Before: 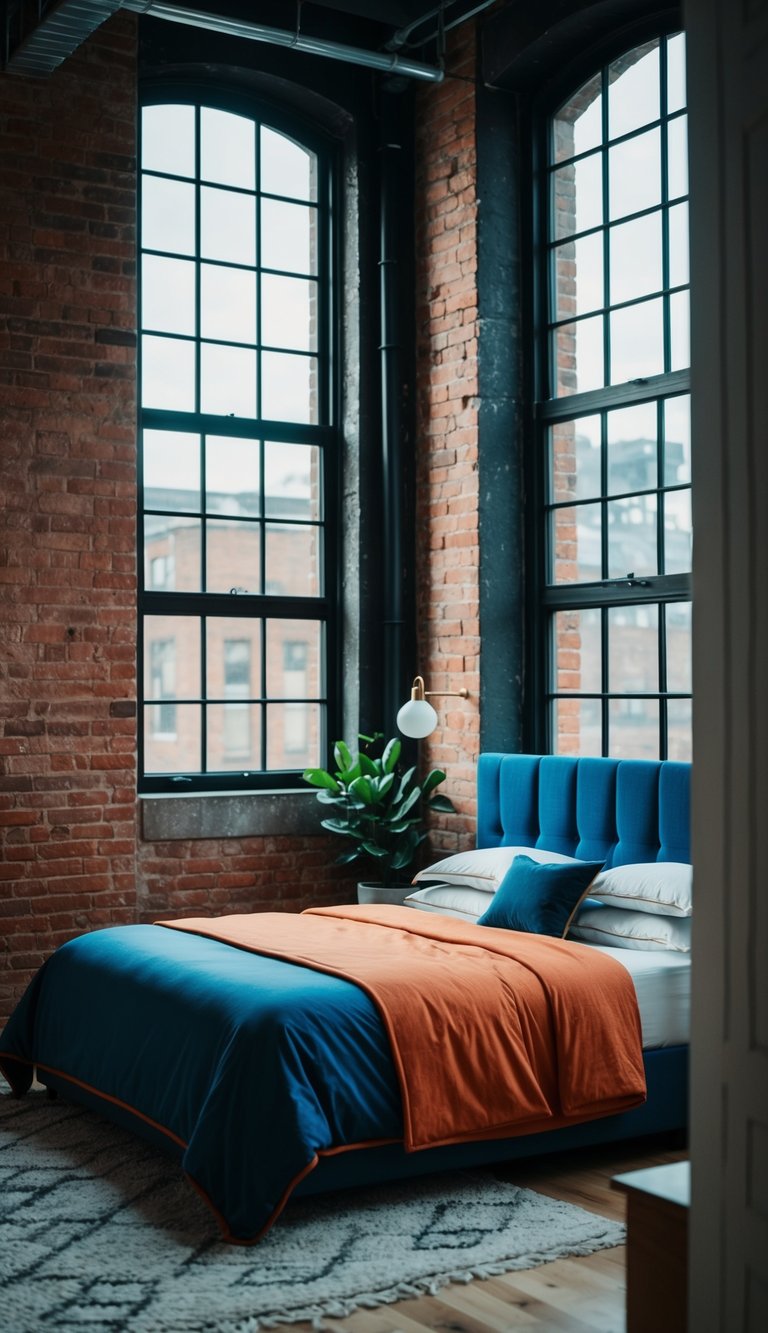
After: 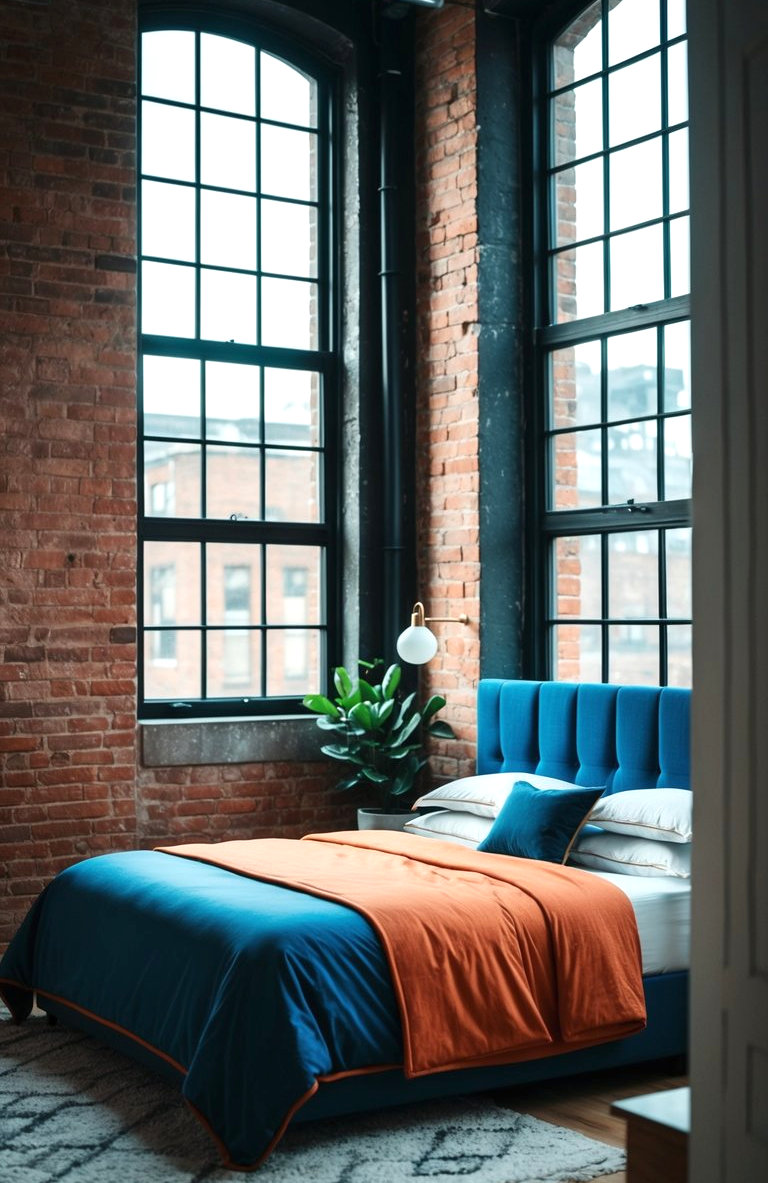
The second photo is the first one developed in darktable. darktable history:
crop and rotate: top 5.609%, bottom 5.609%
exposure: black level correction 0, exposure 0.5 EV, compensate highlight preservation false
